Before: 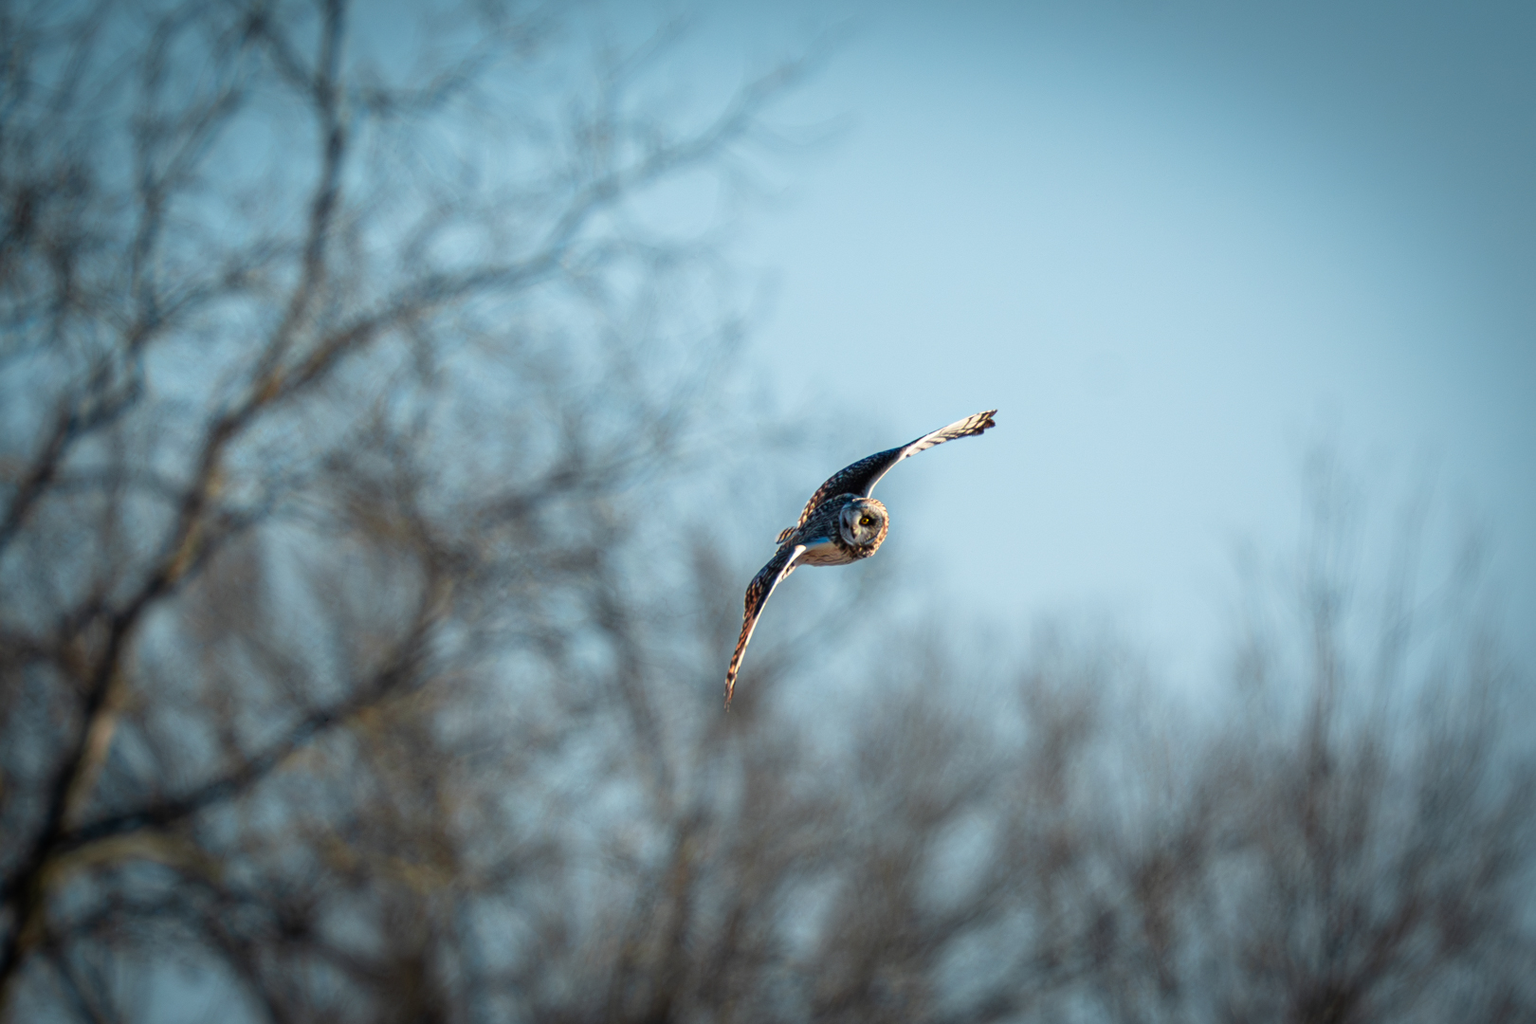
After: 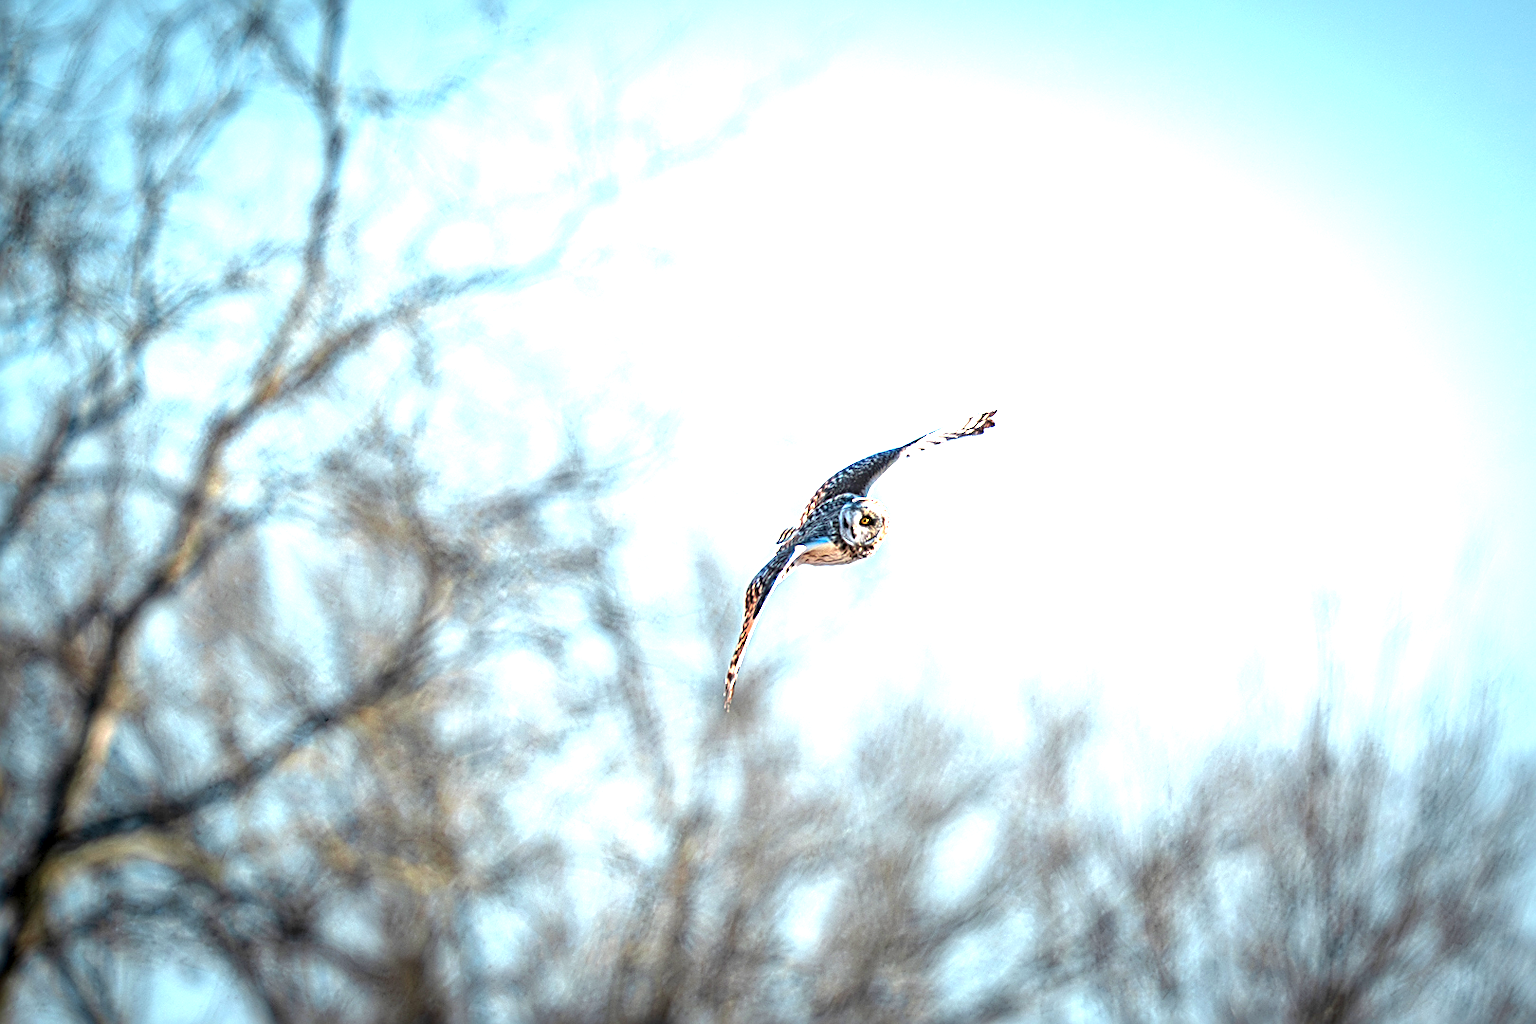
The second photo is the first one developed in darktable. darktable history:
sharpen: radius 2.817, amount 0.715
local contrast: on, module defaults
exposure: black level correction 0.001, exposure 1.822 EV, compensate exposure bias true, compensate highlight preservation false
